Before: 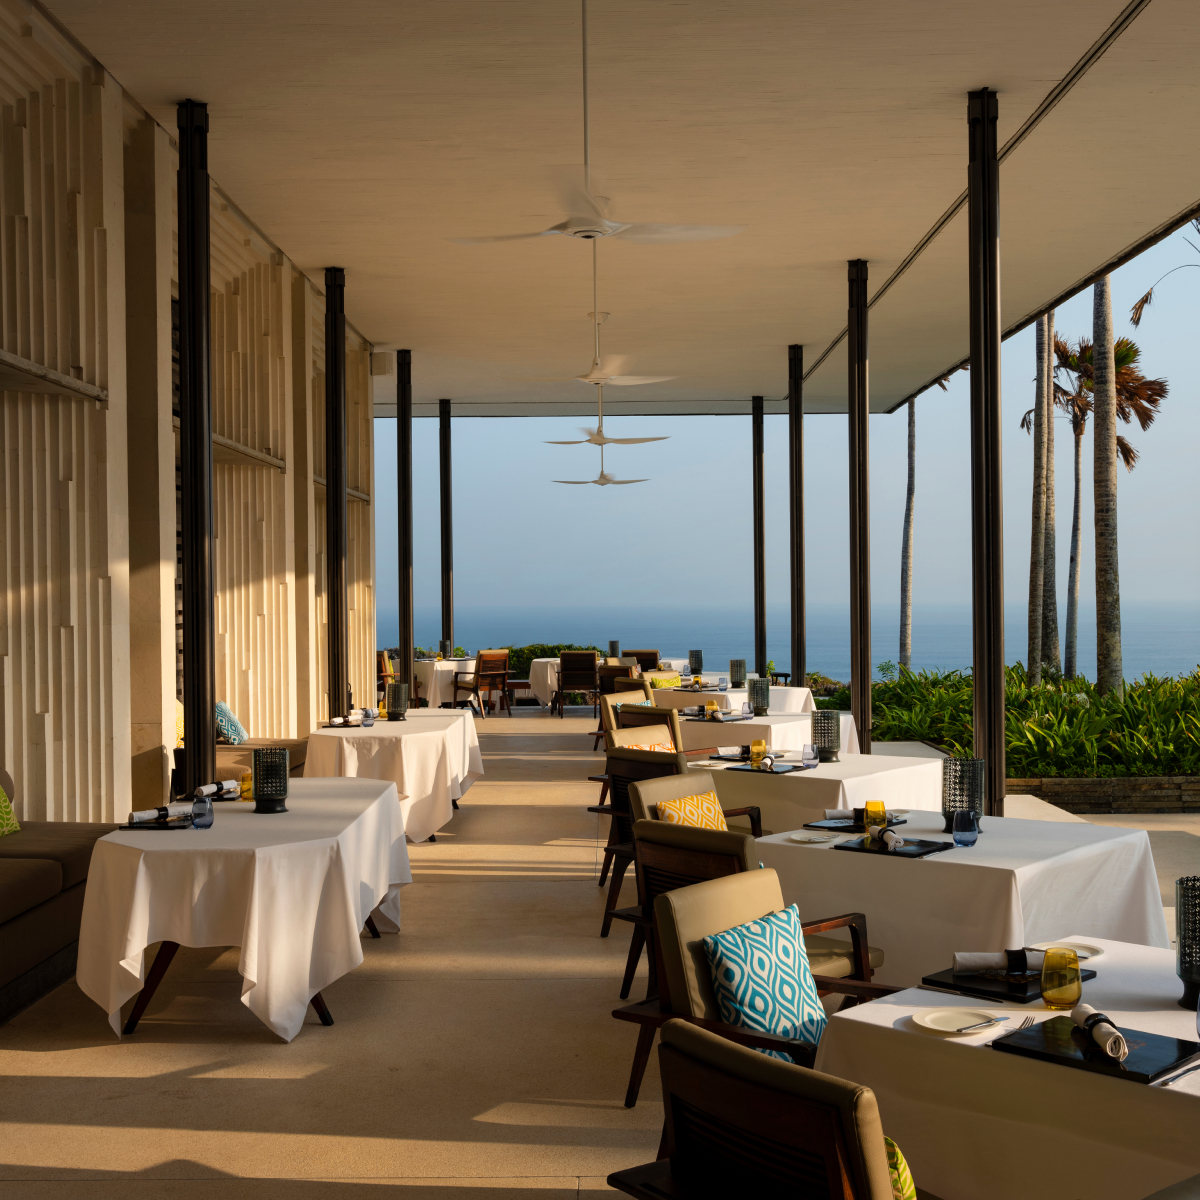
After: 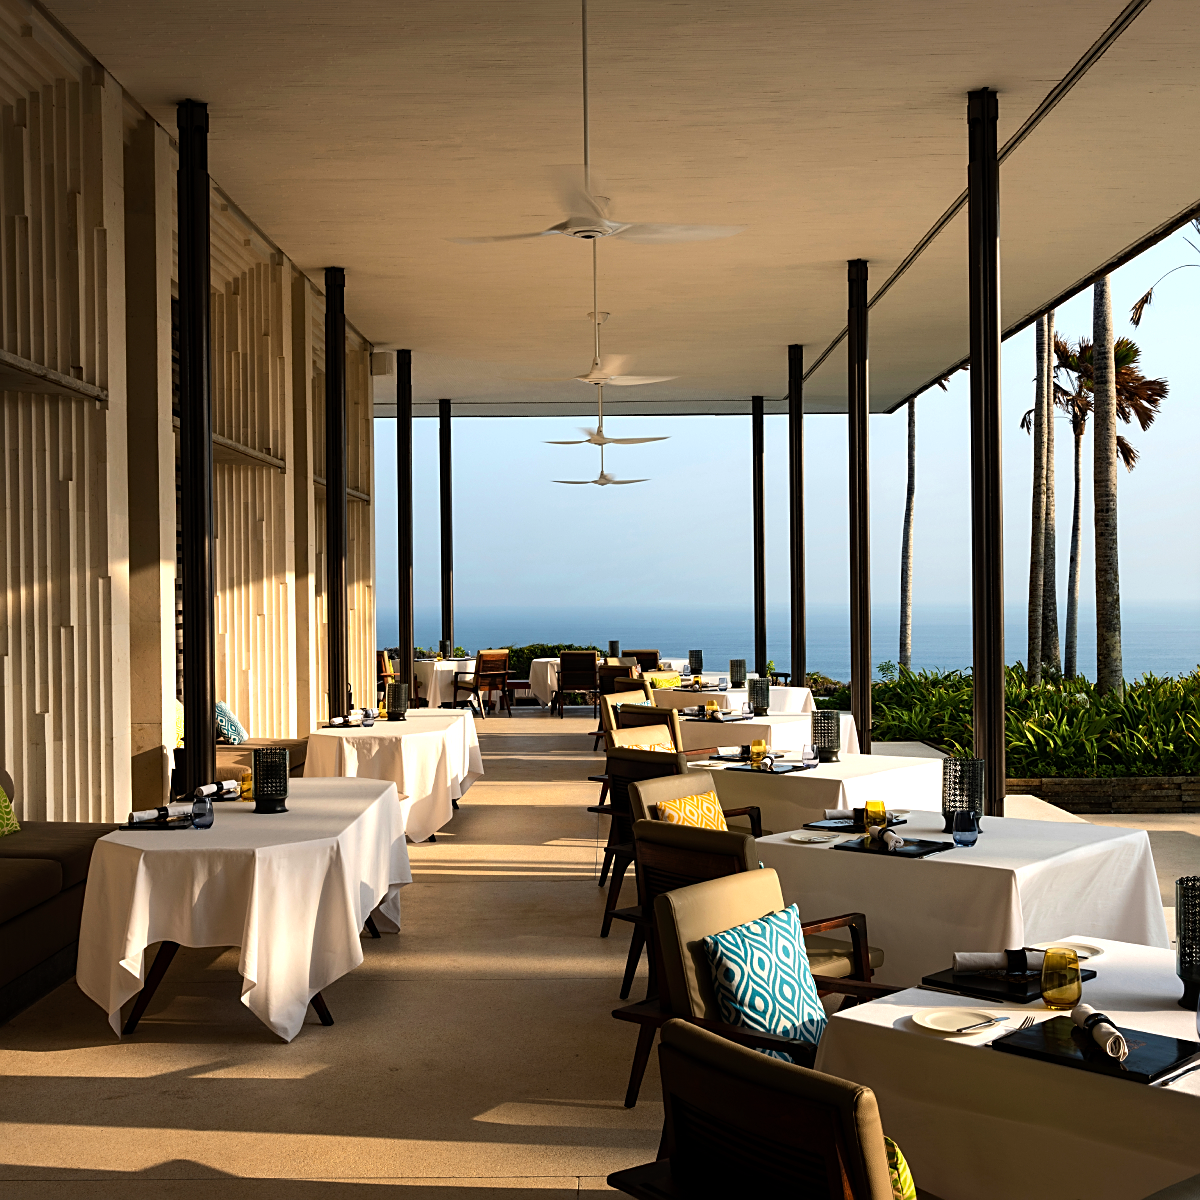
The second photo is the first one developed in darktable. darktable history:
sharpen: on, module defaults
tone equalizer: -8 EV -0.748 EV, -7 EV -0.666 EV, -6 EV -0.574 EV, -5 EV -0.399 EV, -3 EV 0.398 EV, -2 EV 0.6 EV, -1 EV 0.691 EV, +0 EV 0.758 EV, edges refinement/feathering 500, mask exposure compensation -1.57 EV, preserve details no
